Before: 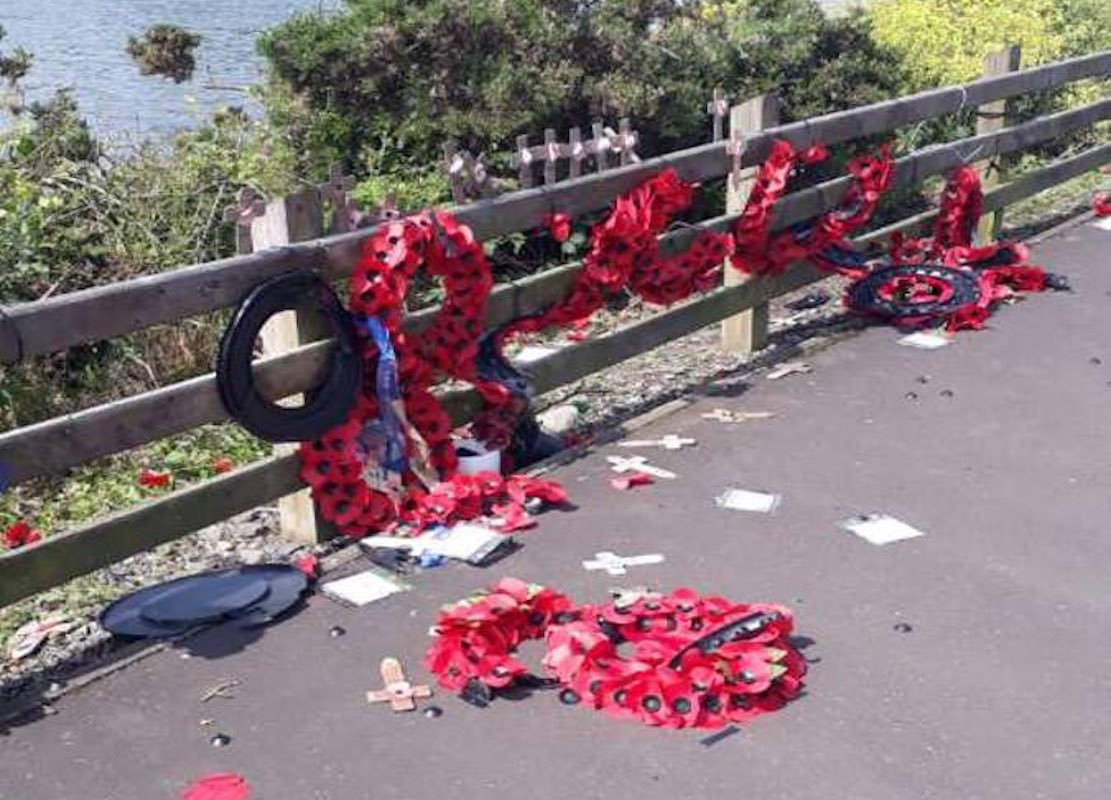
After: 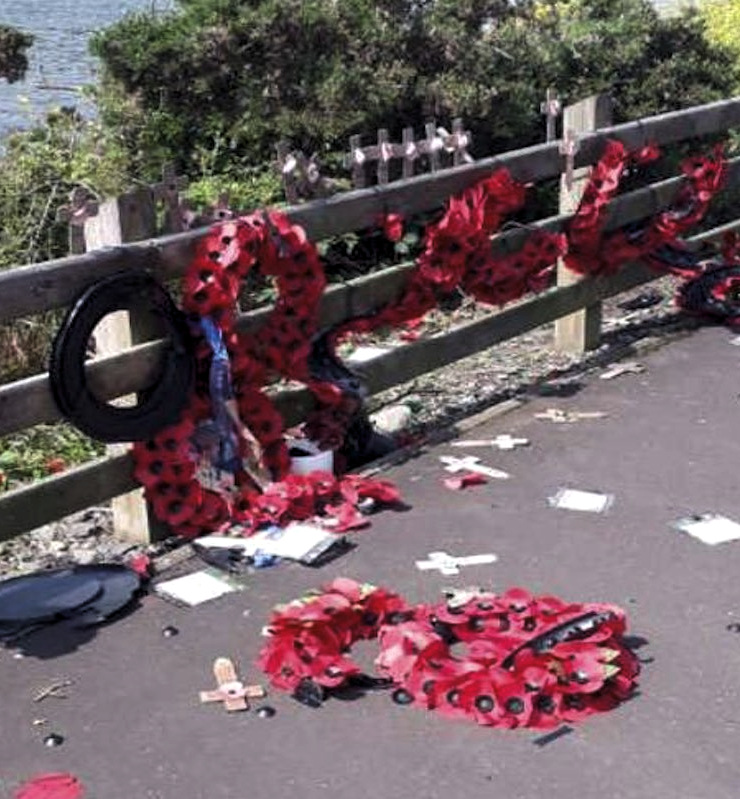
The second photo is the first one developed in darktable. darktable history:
levels: levels [0.029, 0.545, 0.971]
crop and rotate: left 15.055%, right 18.278%
